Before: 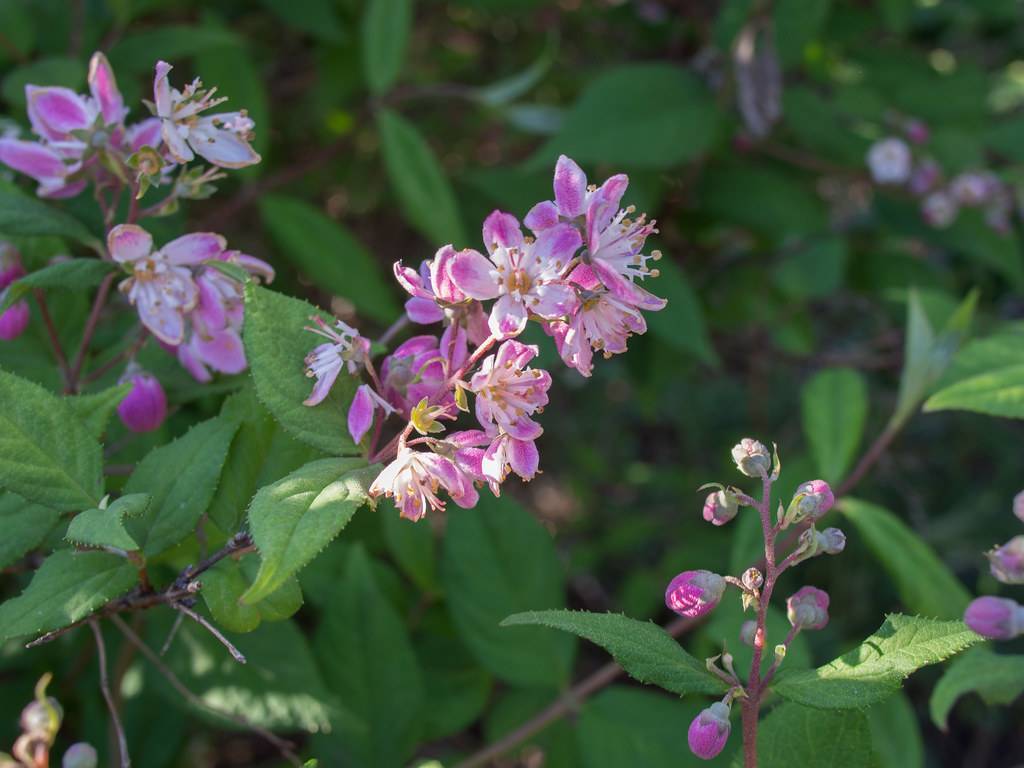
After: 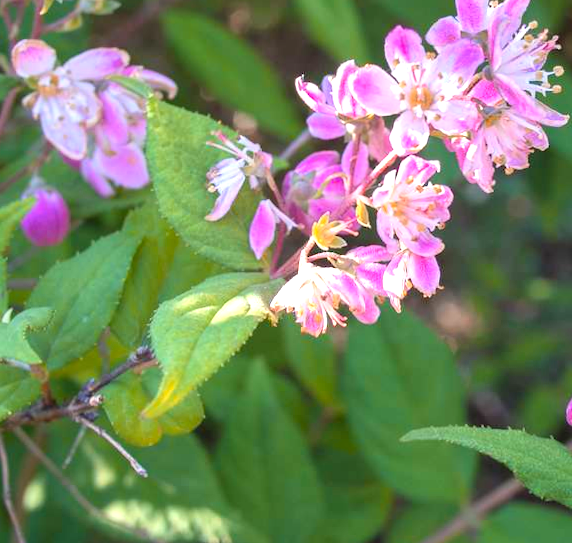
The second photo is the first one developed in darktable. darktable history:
exposure: black level correction 0, exposure 1 EV, compensate exposure bias true, compensate highlight preservation false
contrast brightness saturation: contrast 0.07, brightness 0.08, saturation 0.18
rotate and perspective: rotation 0.192°, lens shift (horizontal) -0.015, crop left 0.005, crop right 0.996, crop top 0.006, crop bottom 0.99
color zones: curves: ch2 [(0, 0.5) (0.143, 0.5) (0.286, 0.416) (0.429, 0.5) (0.571, 0.5) (0.714, 0.5) (0.857, 0.5) (1, 0.5)]
crop: left 8.966%, top 23.852%, right 34.699%, bottom 4.703%
